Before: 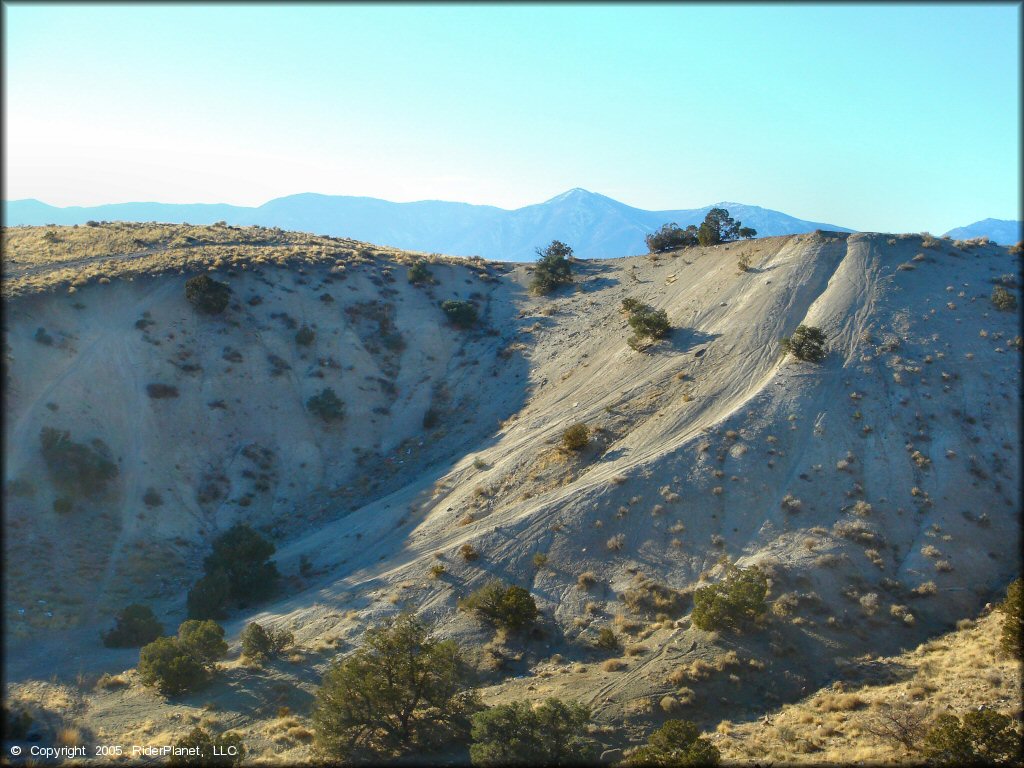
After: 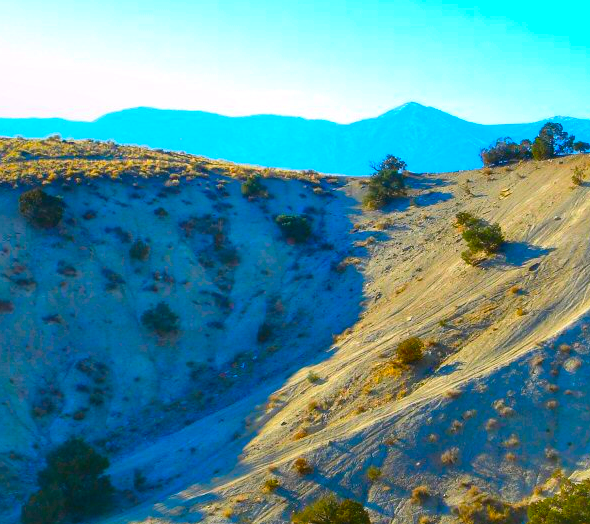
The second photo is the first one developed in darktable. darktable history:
color correction: highlights a* 1.62, highlights b* -1.68, saturation 2.47
local contrast: mode bilateral grid, contrast 20, coarseness 49, detail 120%, midtone range 0.2
crop: left 16.23%, top 11.296%, right 26.149%, bottom 20.405%
